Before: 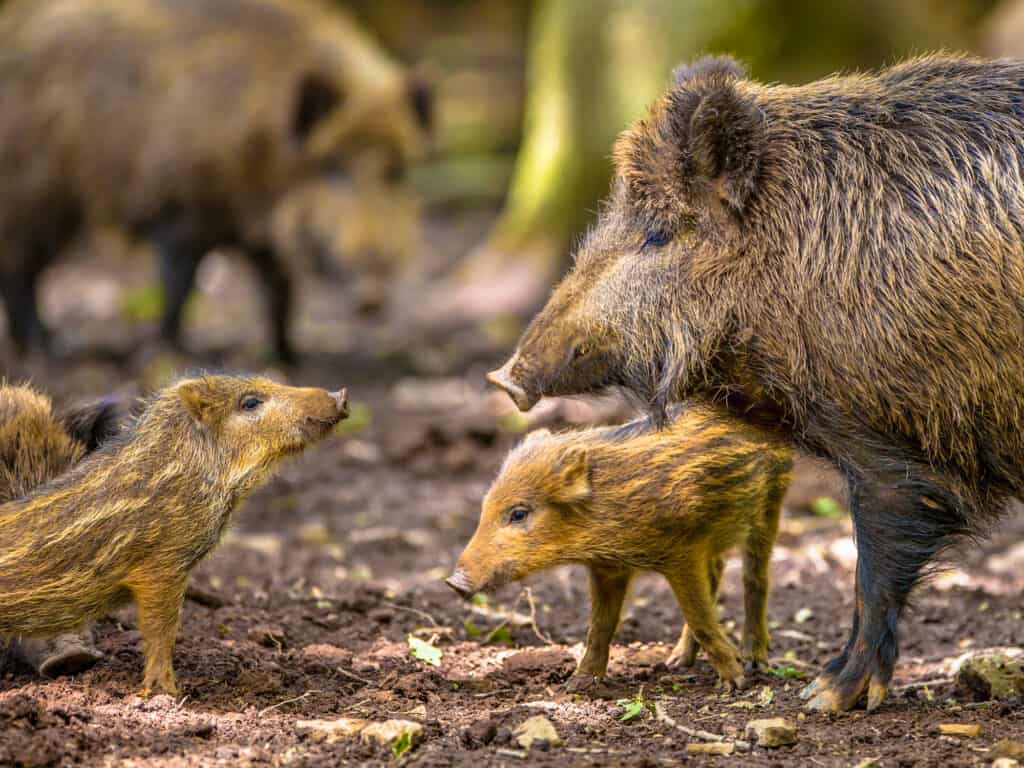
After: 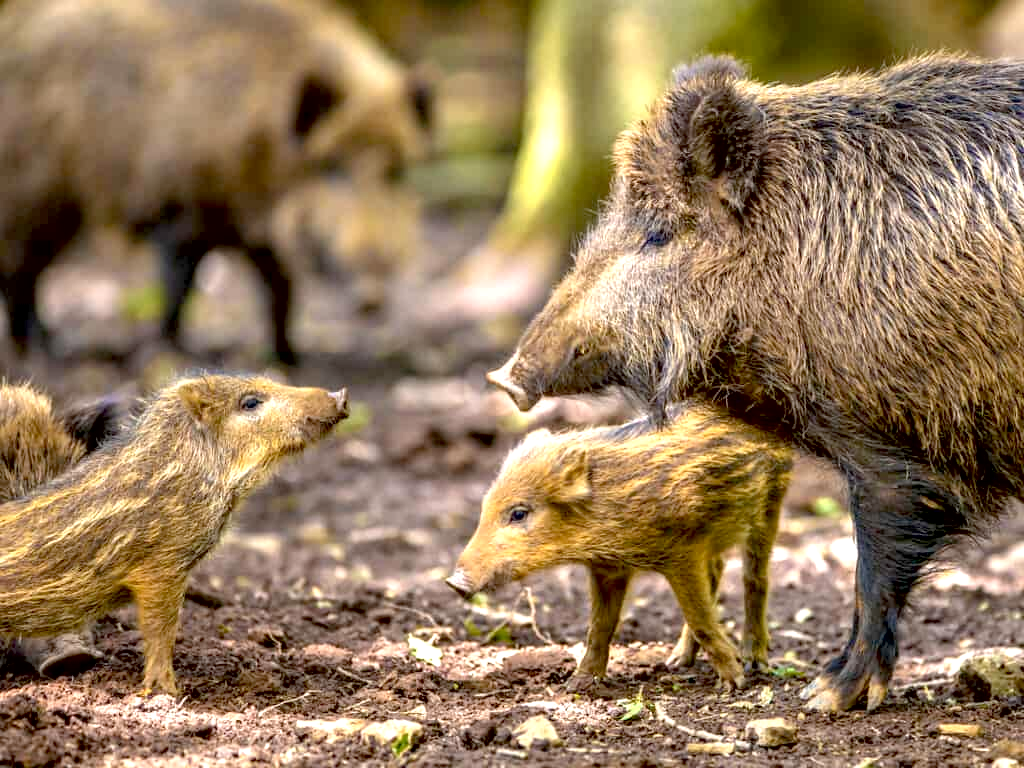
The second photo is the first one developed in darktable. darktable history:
exposure: black level correction 0.011, exposure 0.702 EV, compensate highlight preservation false
contrast brightness saturation: saturation -0.169
